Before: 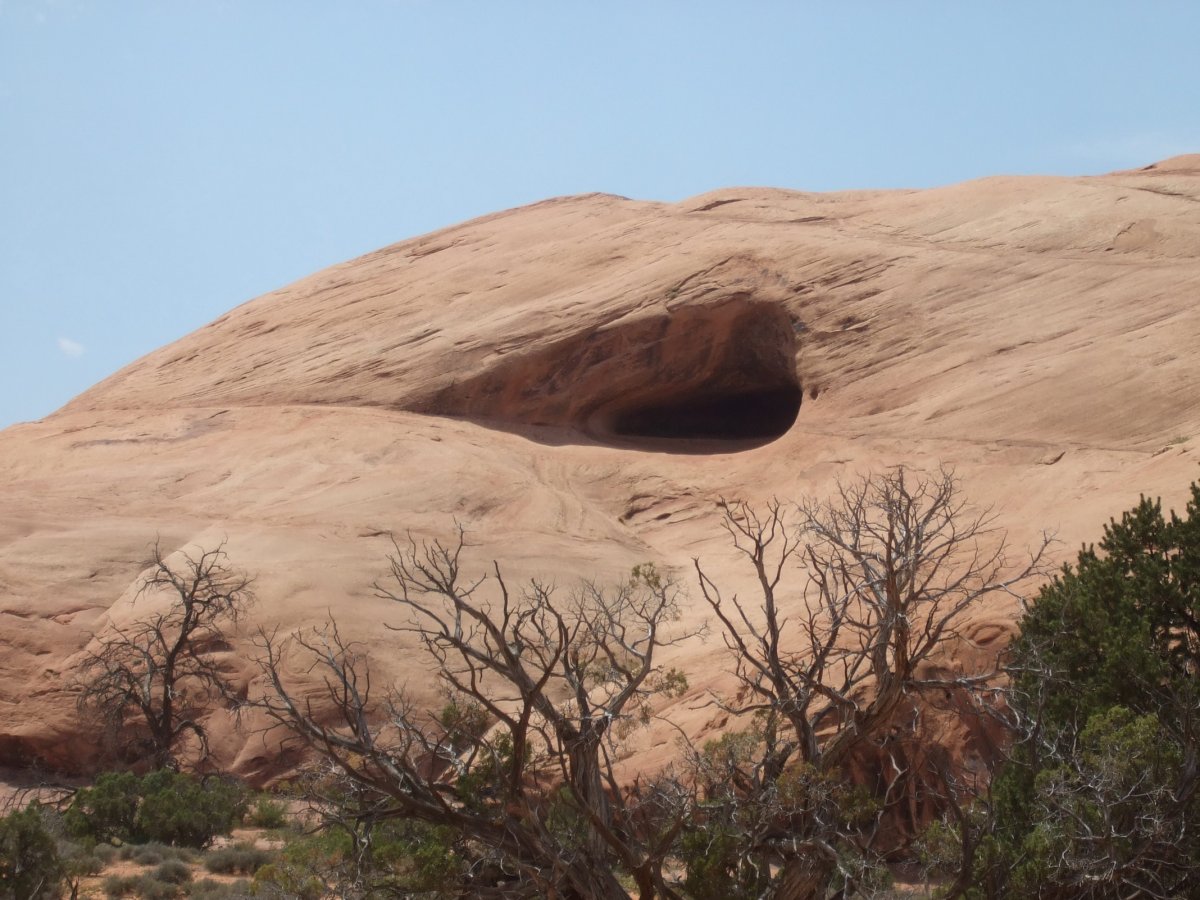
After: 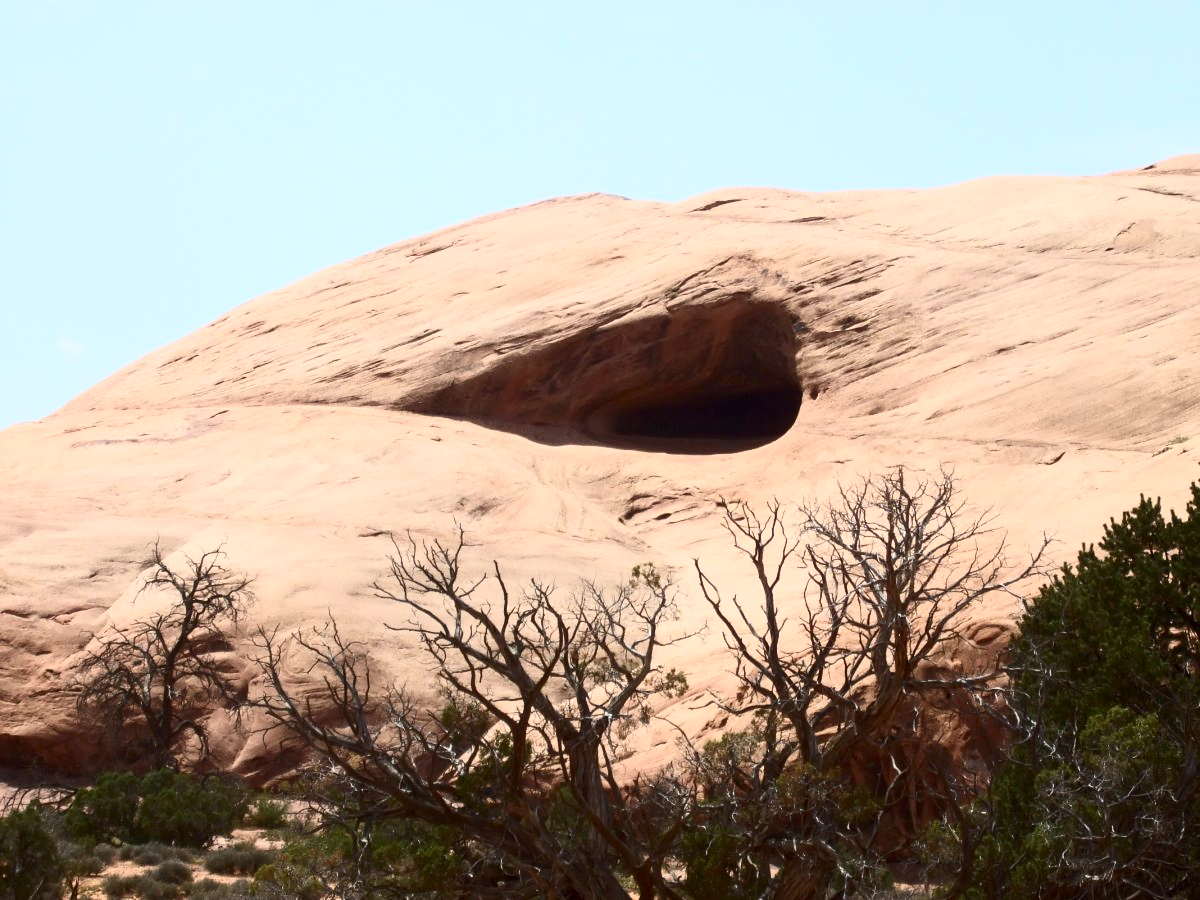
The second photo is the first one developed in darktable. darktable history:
exposure: black level correction 0.006, exposure -0.226 EV, compensate highlight preservation false
contrast brightness saturation: contrast 0.62, brightness 0.34, saturation 0.14
